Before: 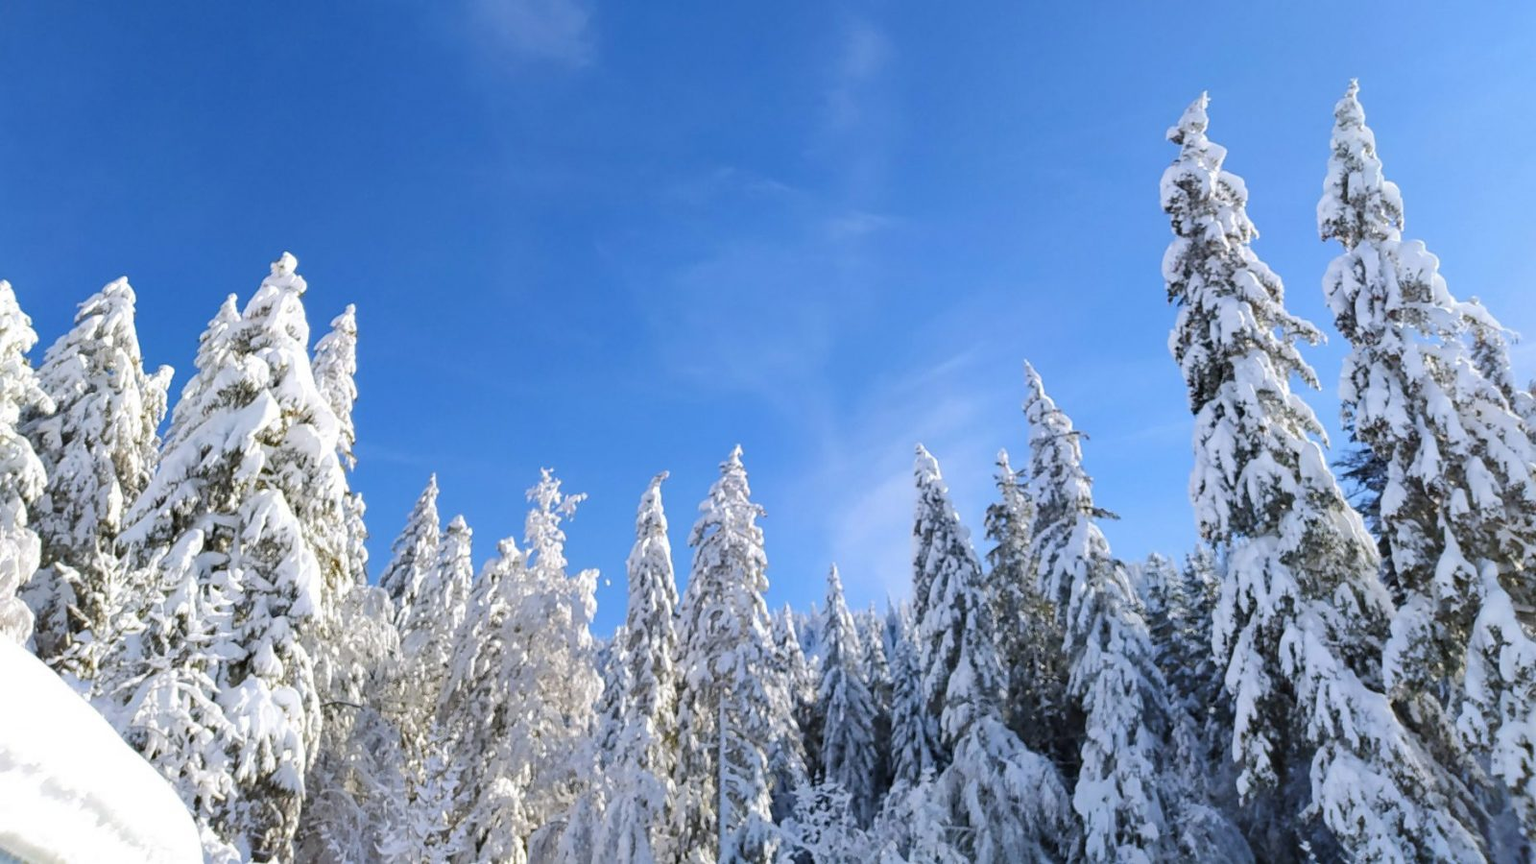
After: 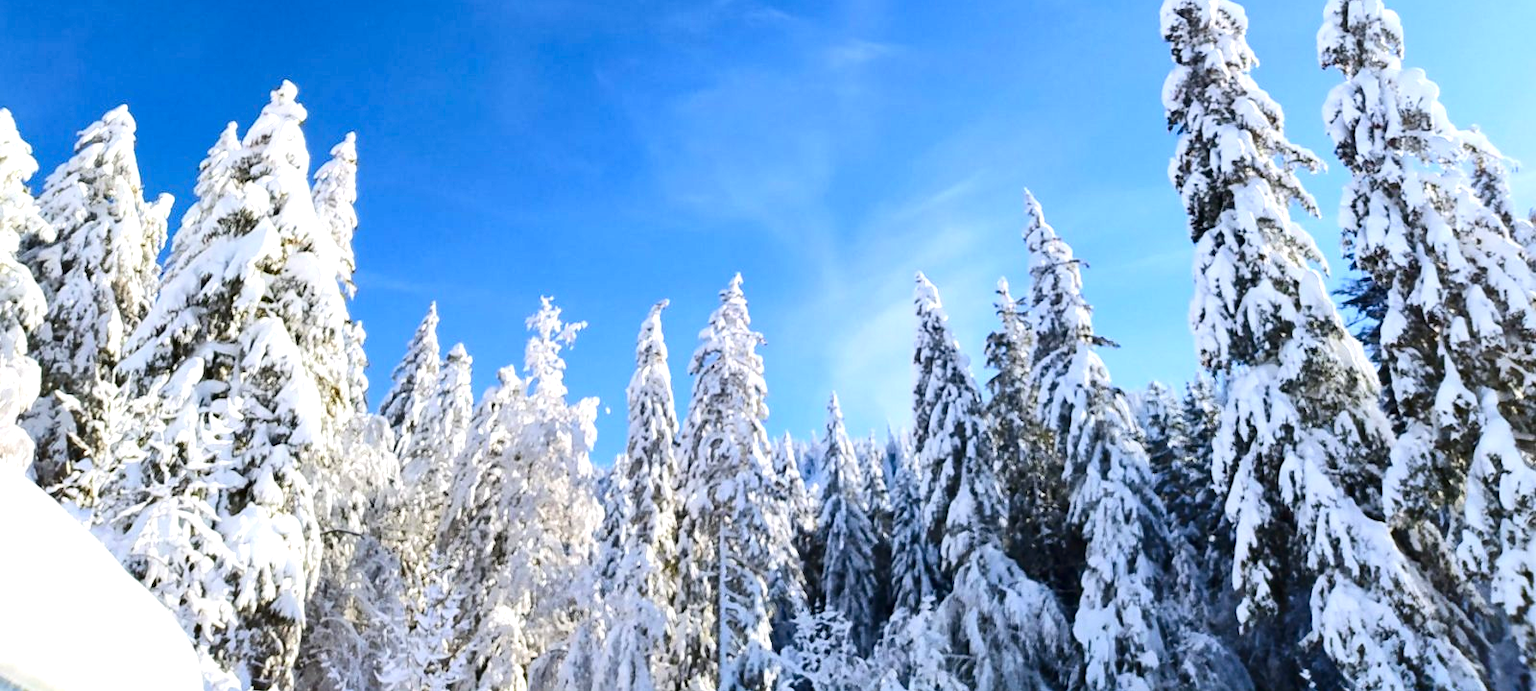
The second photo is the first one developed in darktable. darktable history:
exposure: black level correction 0, exposure 0.5 EV, compensate exposure bias true, compensate highlight preservation false
contrast brightness saturation: contrast 0.2, brightness -0.11, saturation 0.1
crop and rotate: top 19.998%
